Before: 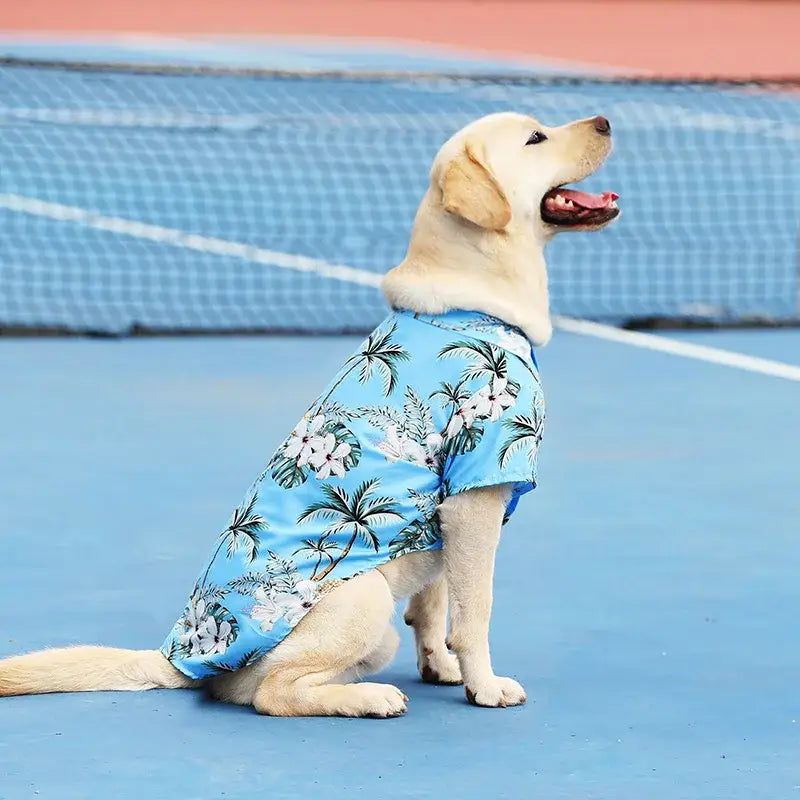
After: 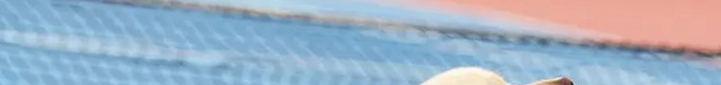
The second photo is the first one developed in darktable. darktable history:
haze removal: strength -0.05
rotate and perspective: rotation 4.1°, automatic cropping off
crop and rotate: left 9.644%, top 9.491%, right 6.021%, bottom 80.509%
